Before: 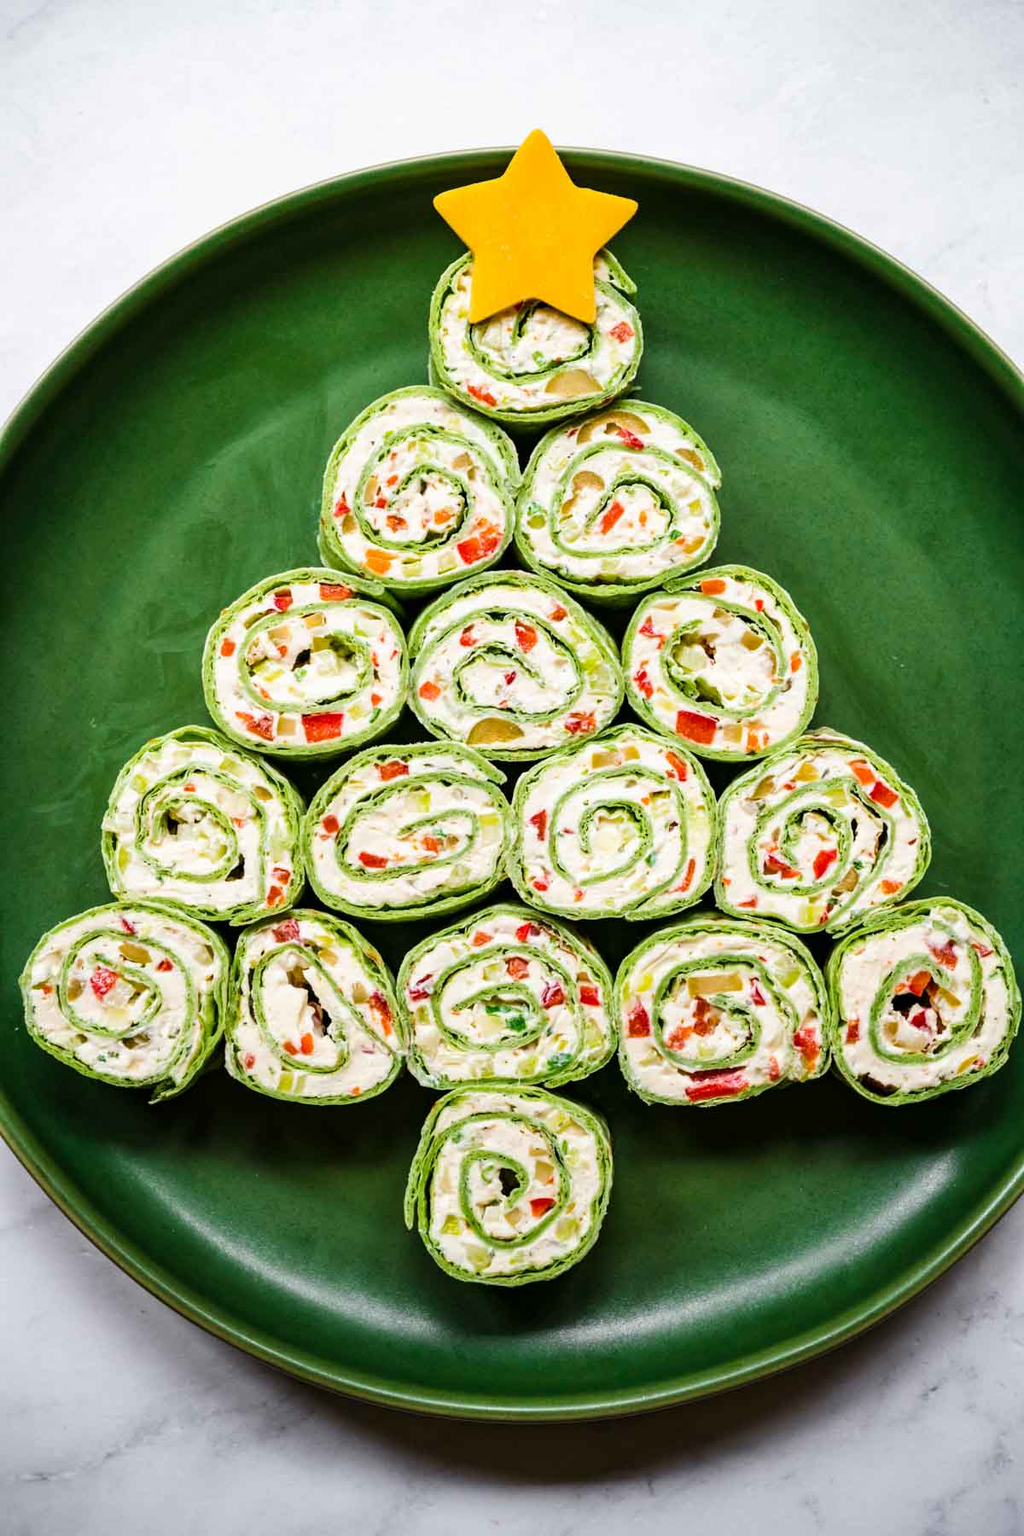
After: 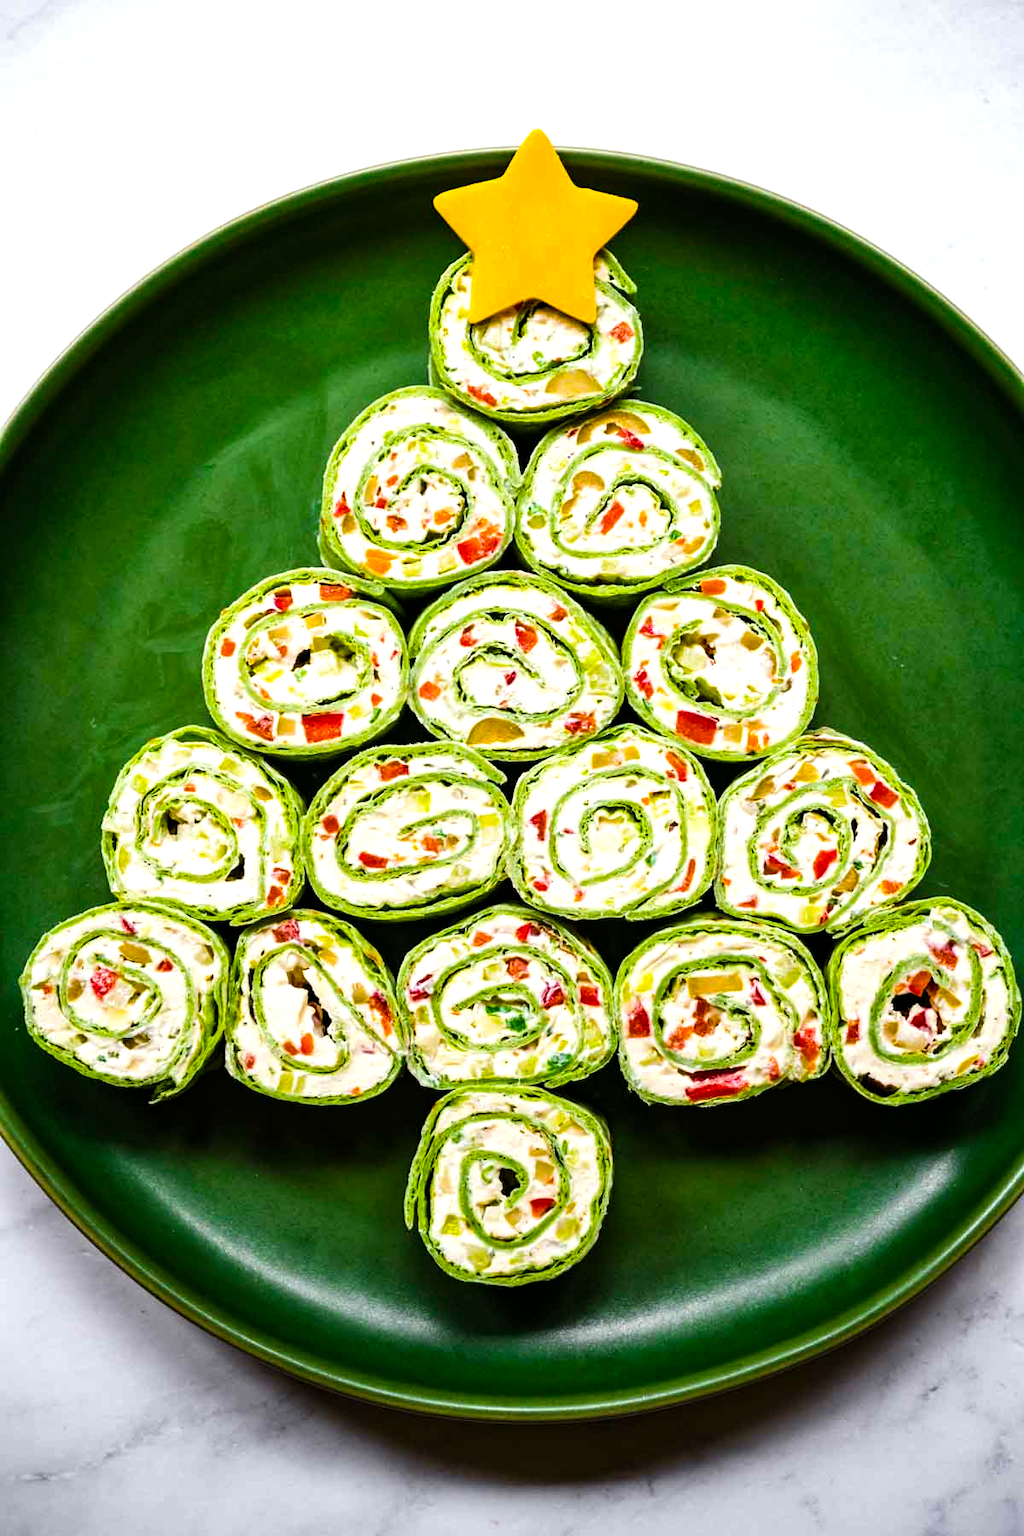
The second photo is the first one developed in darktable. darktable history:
color balance rgb: perceptual saturation grading › global saturation 31.117%, contrast 15.348%
